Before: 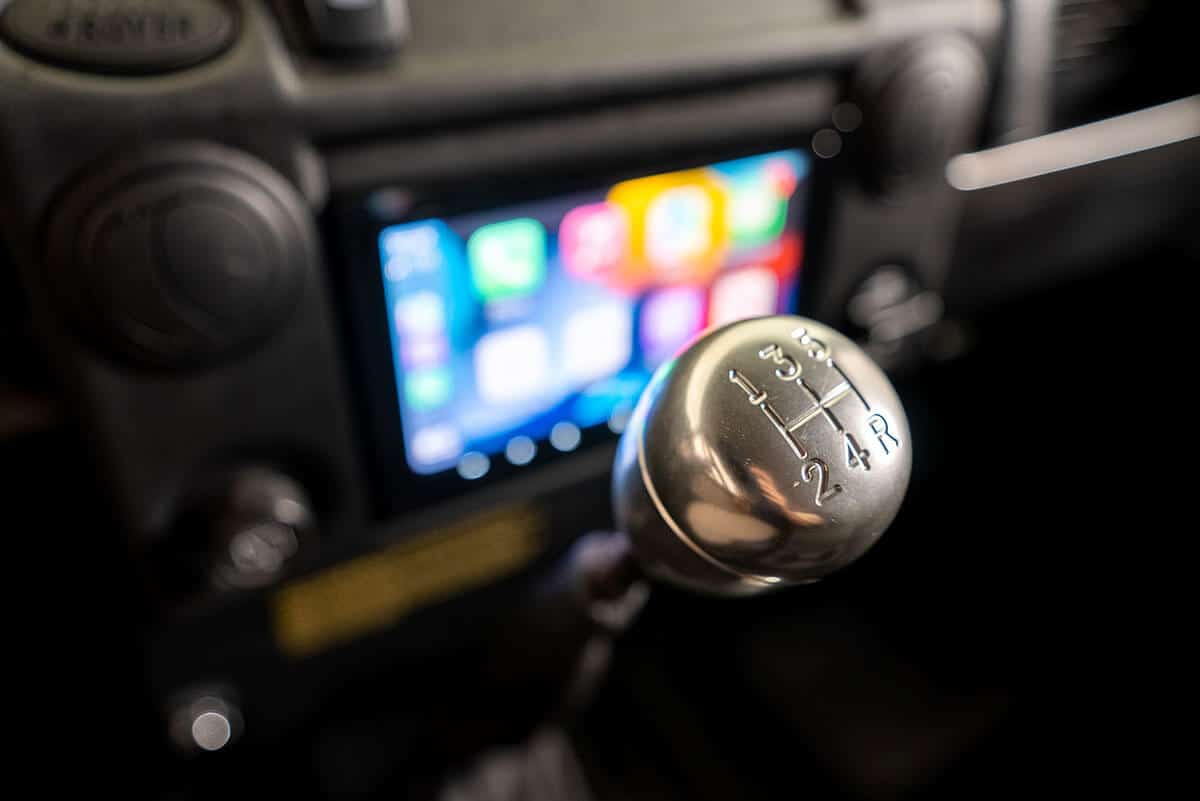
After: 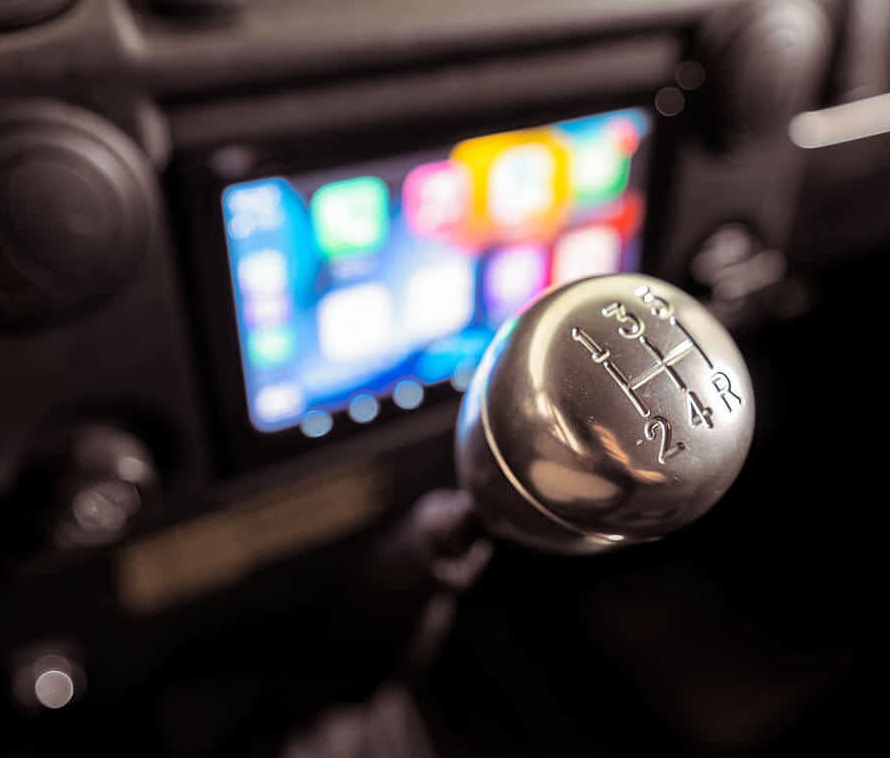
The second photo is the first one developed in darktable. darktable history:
split-toning: shadows › saturation 0.24, highlights › hue 54°, highlights › saturation 0.24
crop and rotate: left 13.15%, top 5.251%, right 12.609%
